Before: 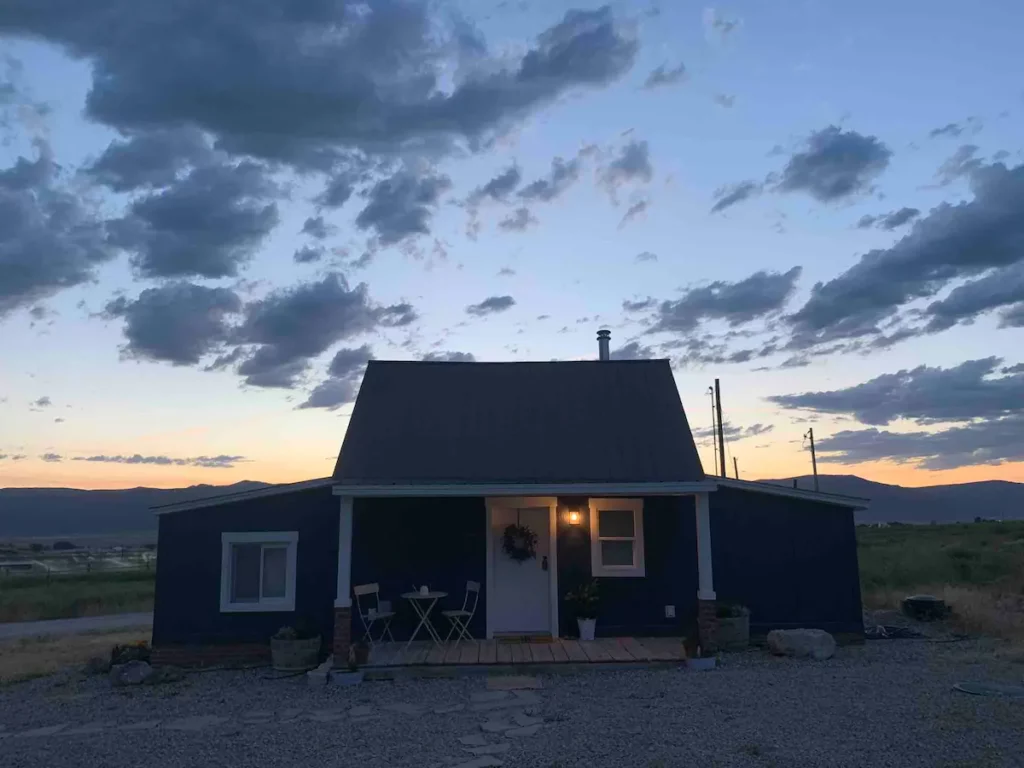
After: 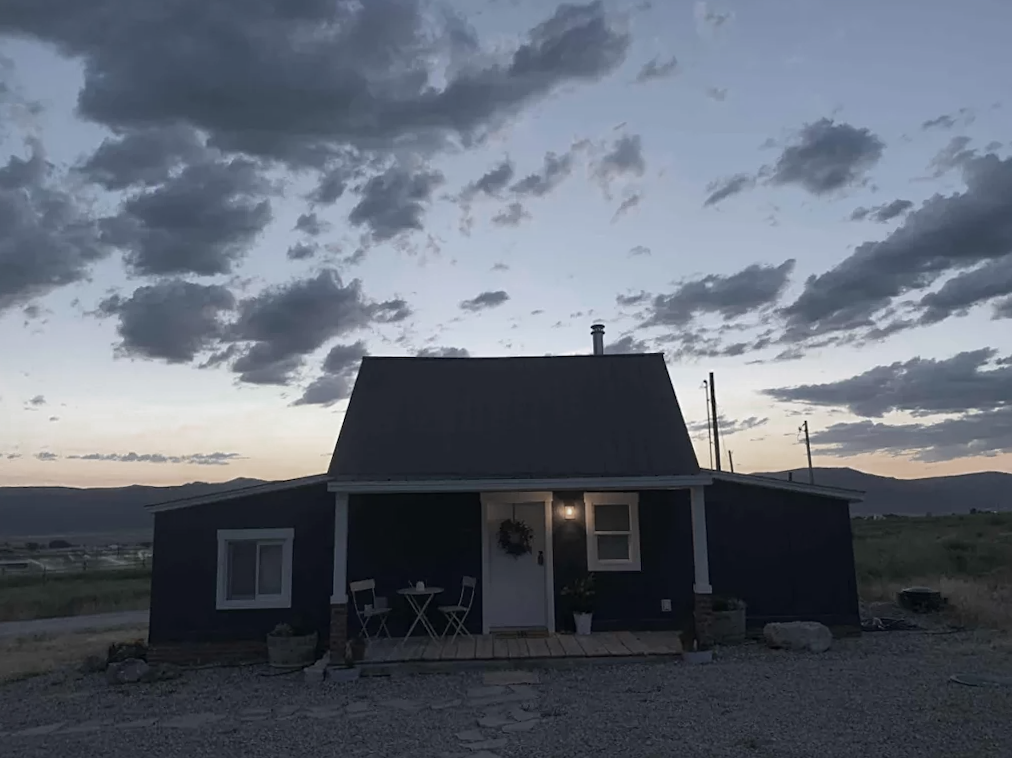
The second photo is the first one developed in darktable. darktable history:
rotate and perspective: rotation -0.45°, automatic cropping original format, crop left 0.008, crop right 0.992, crop top 0.012, crop bottom 0.988
sharpen: amount 0.2
color zones: curves: ch0 [(0, 0.487) (0.241, 0.395) (0.434, 0.373) (0.658, 0.412) (0.838, 0.487)]; ch1 [(0, 0) (0.053, 0.053) (0.211, 0.202) (0.579, 0.259) (0.781, 0.241)]
